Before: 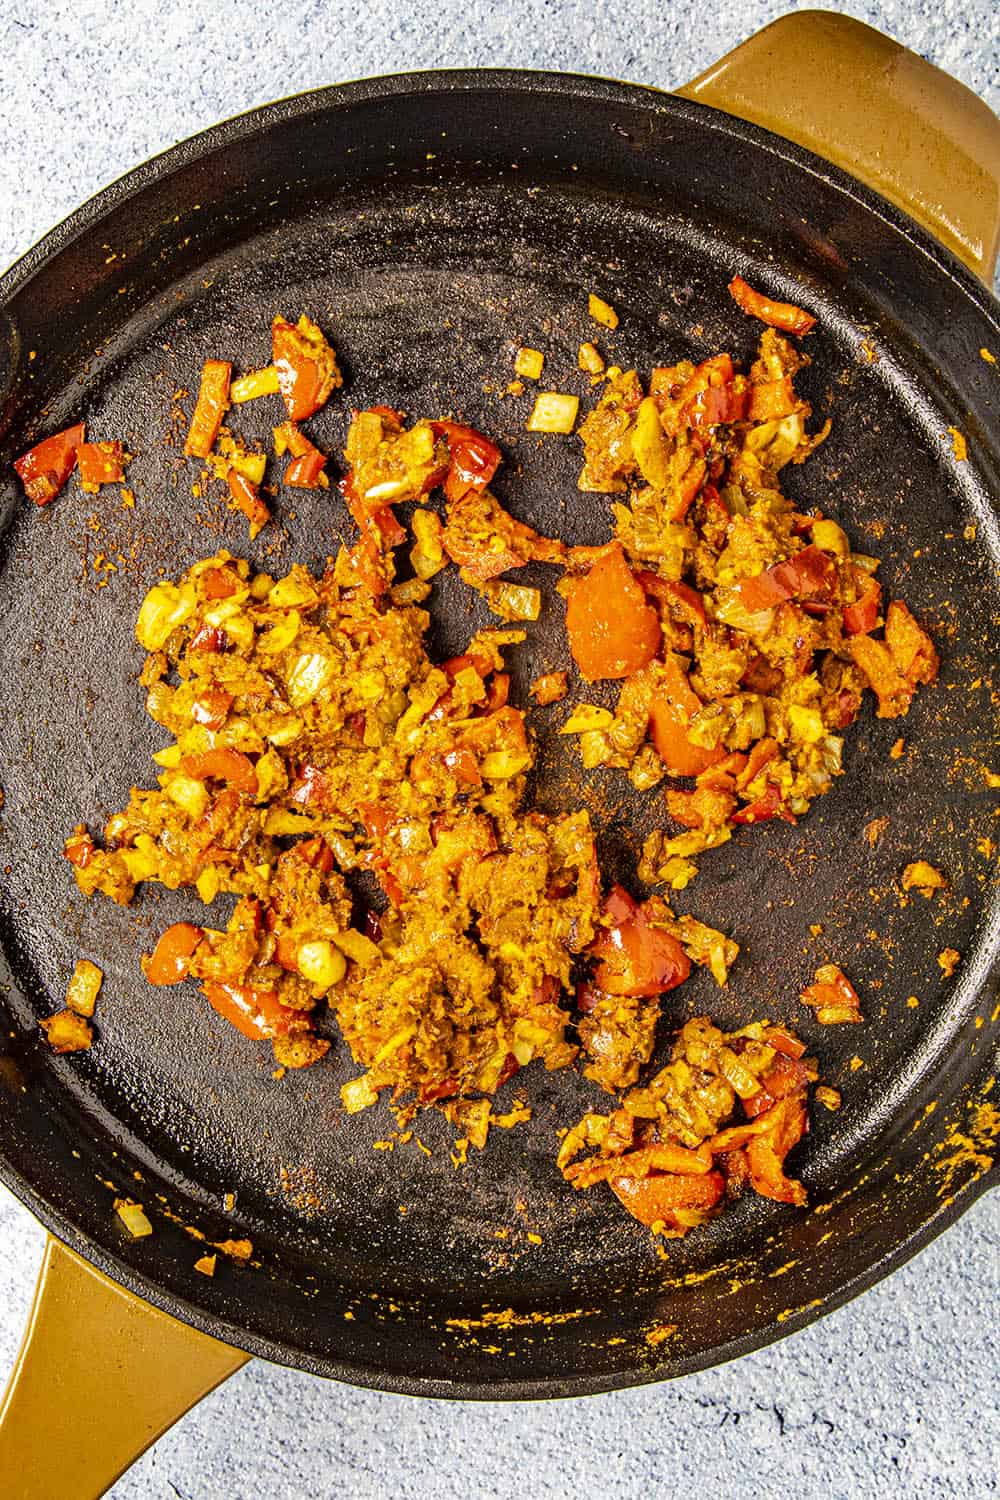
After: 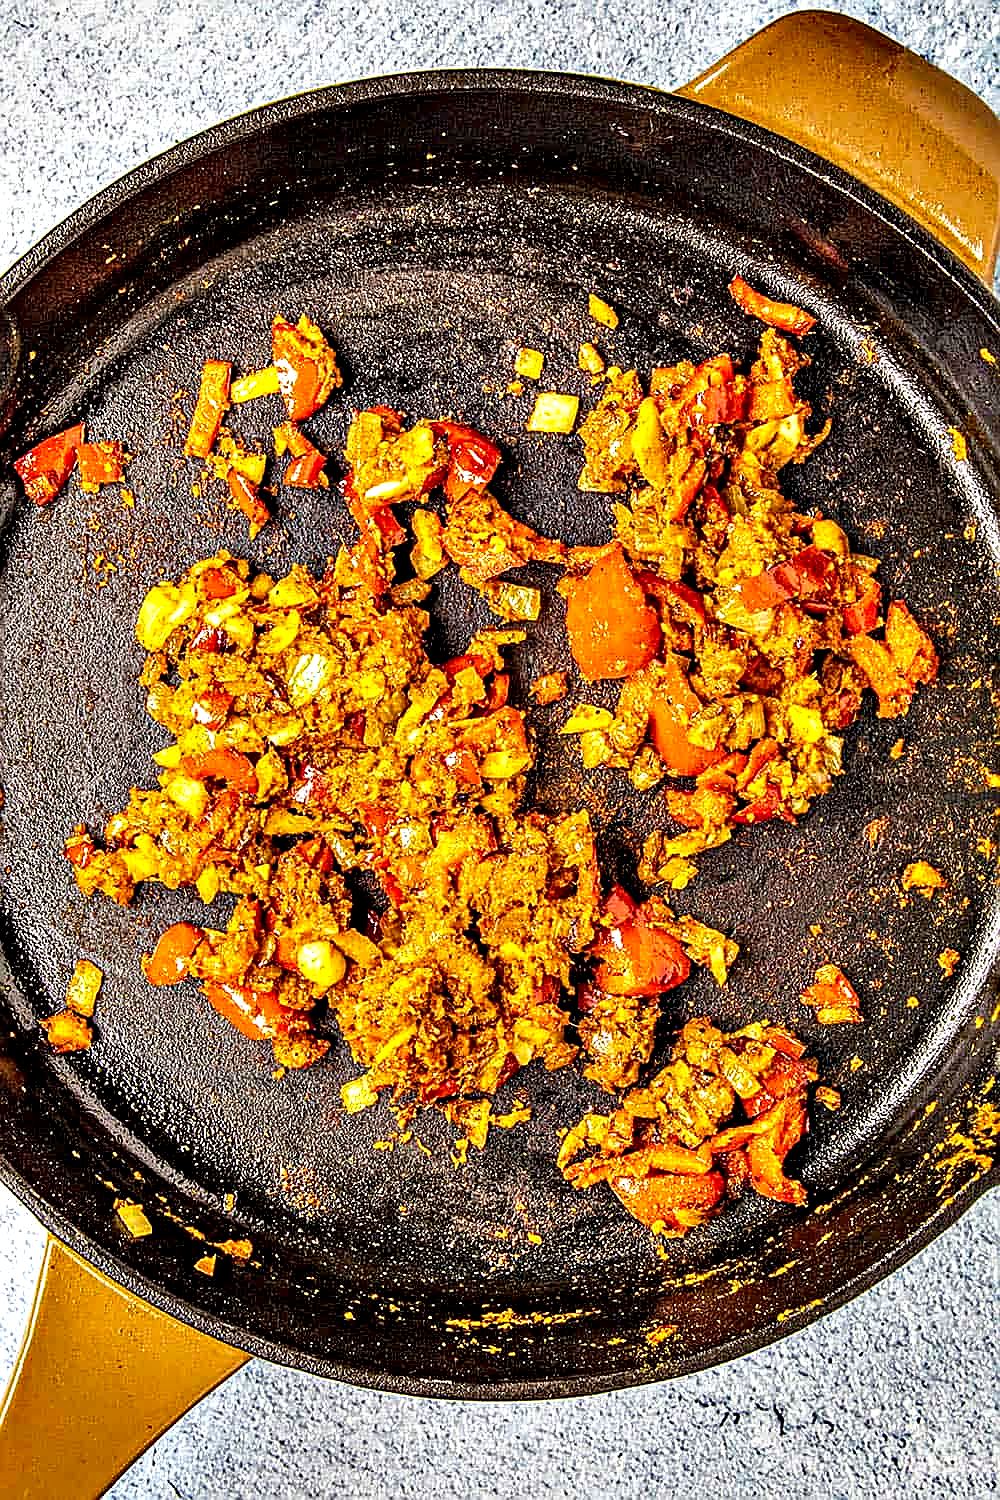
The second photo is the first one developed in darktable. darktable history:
local contrast: on, module defaults
sharpen: radius 1.374, amount 1.234, threshold 0.814
contrast equalizer: y [[0.6 ×6], [0.55 ×6], [0 ×6], [0 ×6], [0 ×6]]
